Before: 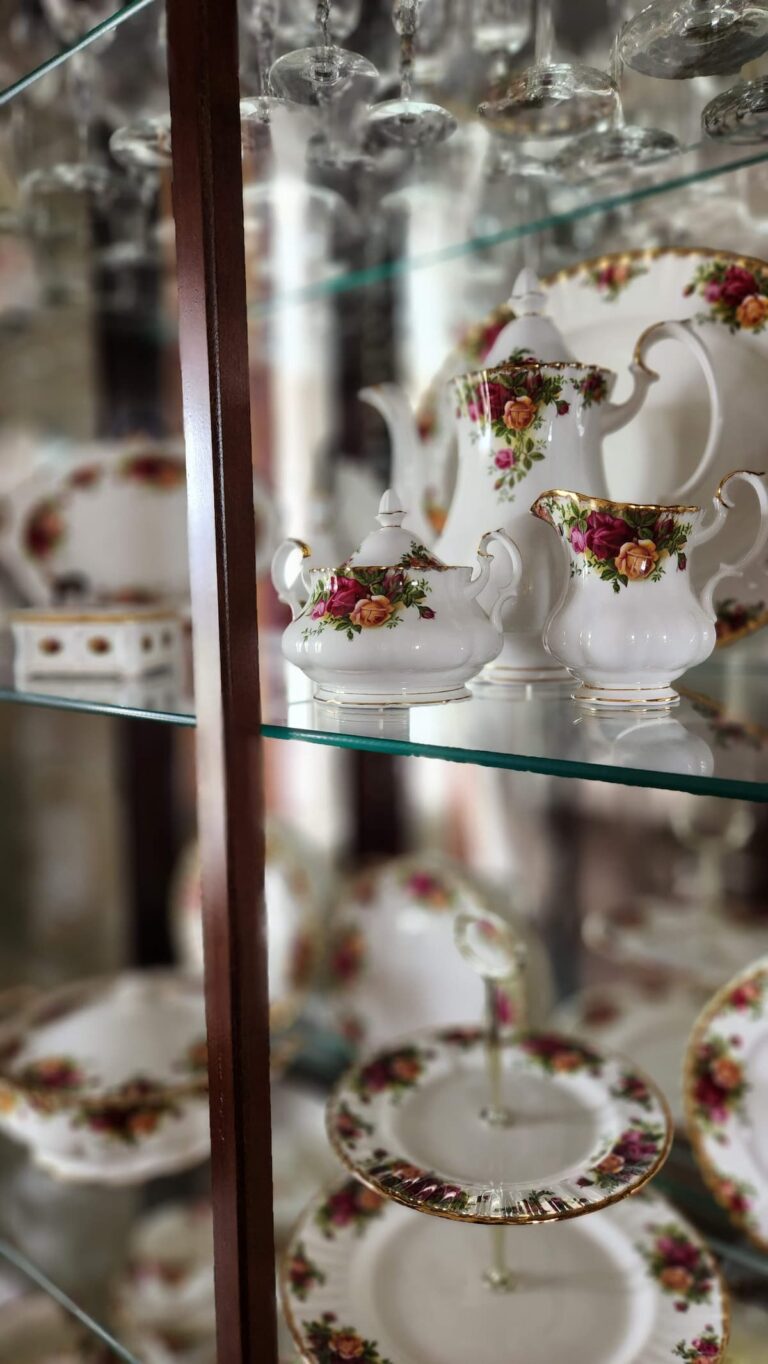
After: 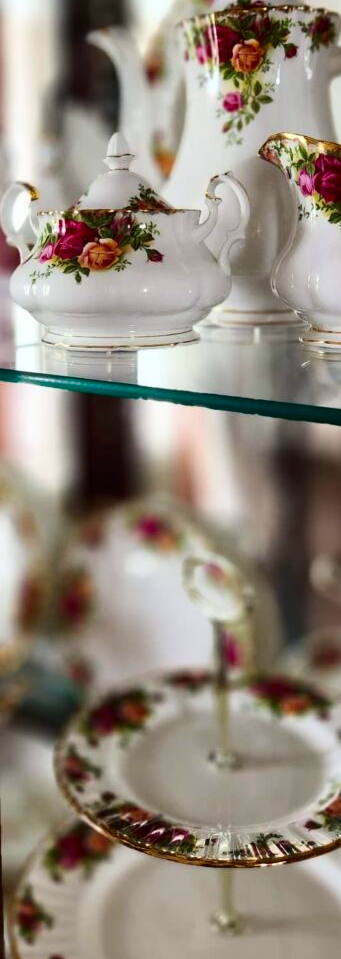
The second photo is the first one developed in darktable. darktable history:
crop: left 35.432%, top 26.233%, right 20.145%, bottom 3.432%
contrast brightness saturation: contrast 0.18, saturation 0.3
